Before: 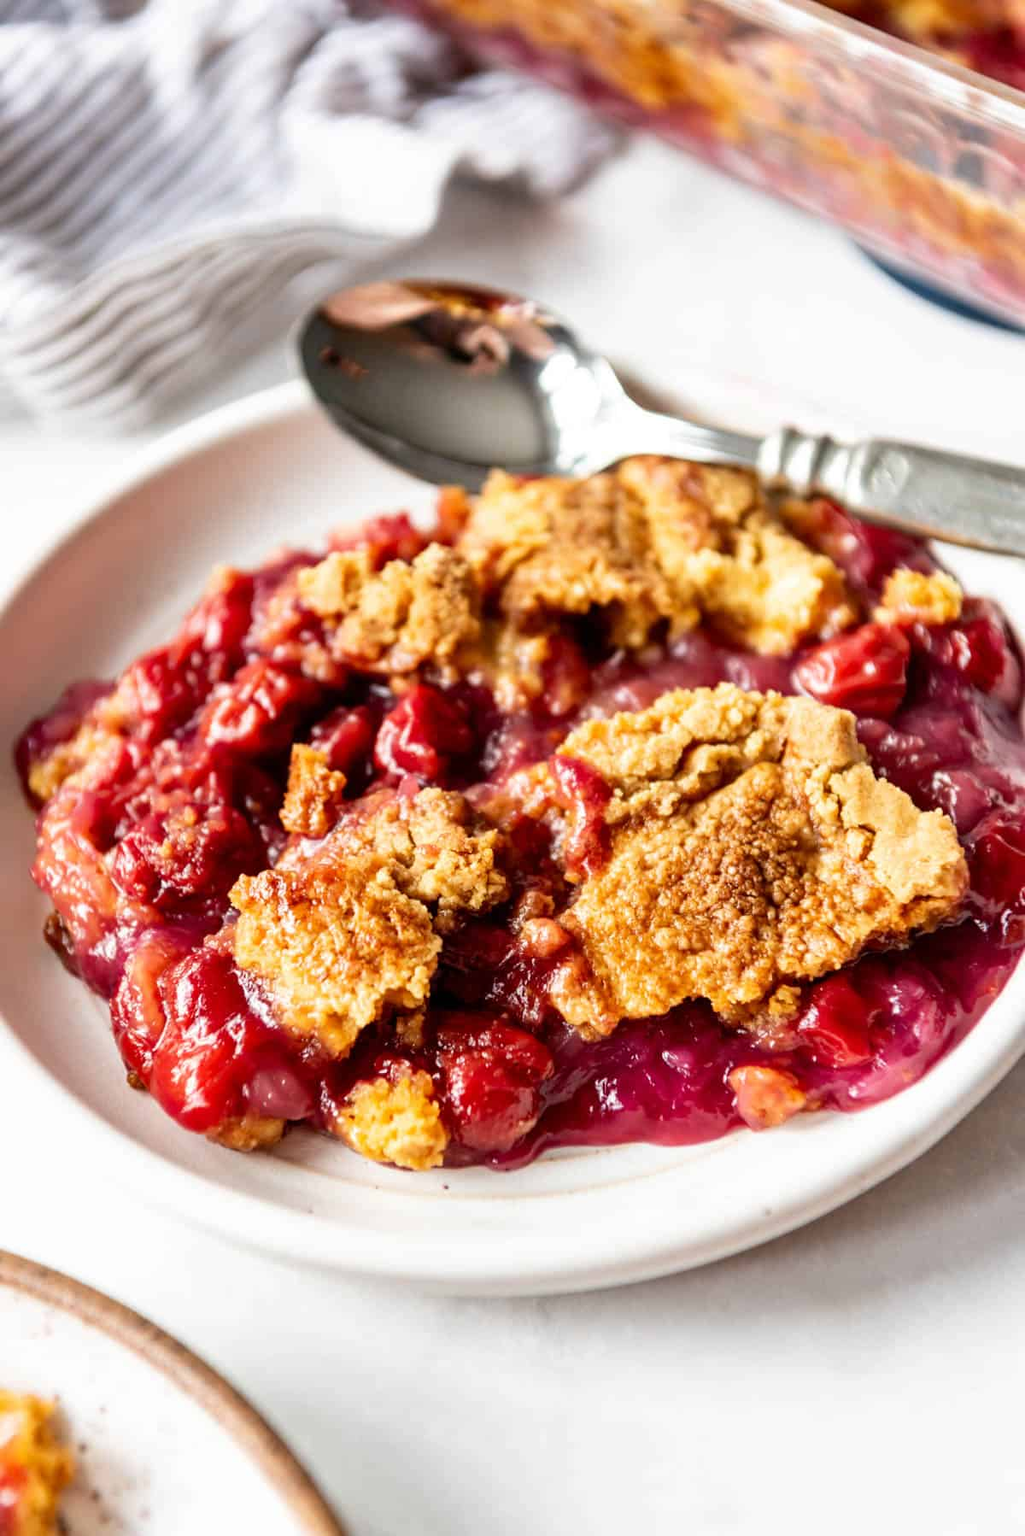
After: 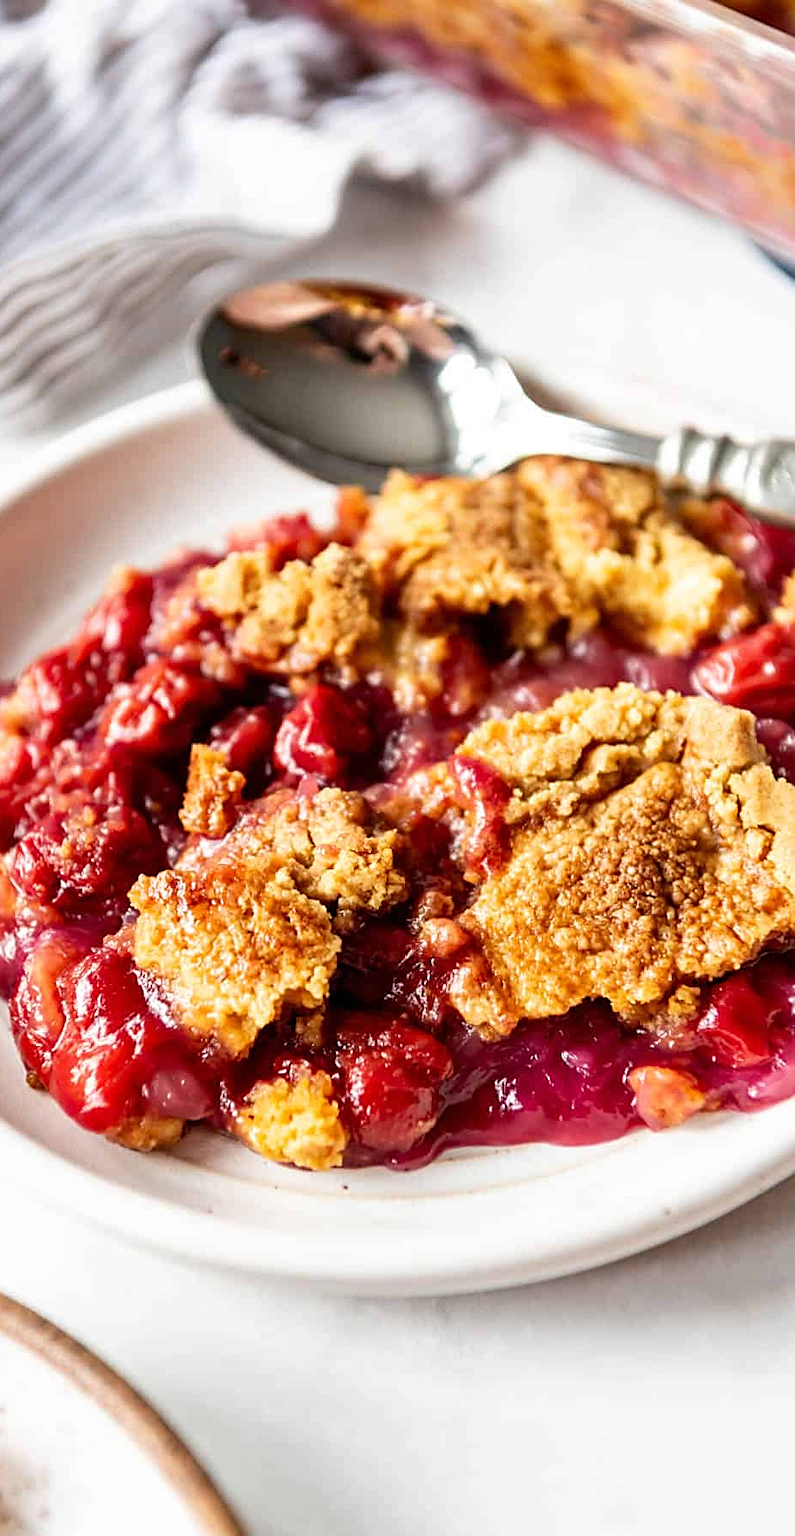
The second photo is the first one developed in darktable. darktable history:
sharpen: on, module defaults
tone equalizer: on, module defaults
crop: left 9.857%, right 12.551%
